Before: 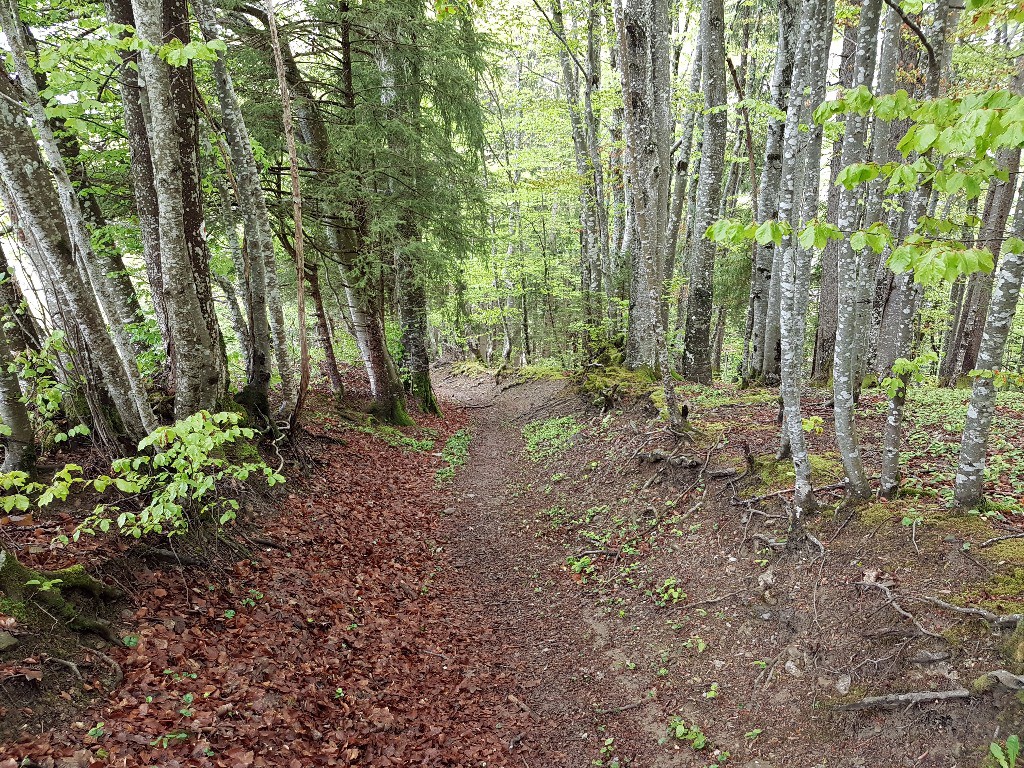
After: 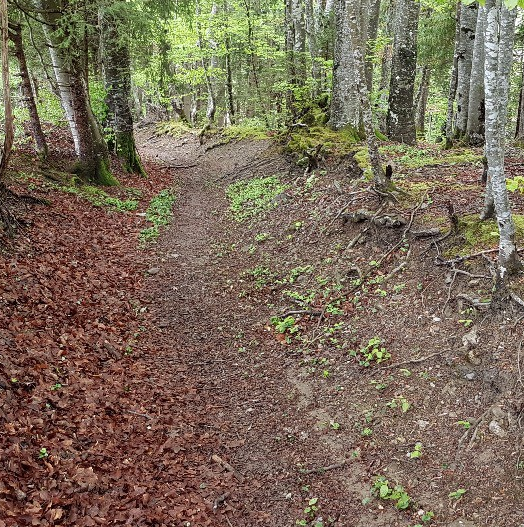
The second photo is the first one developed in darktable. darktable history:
crop and rotate: left 28.914%, top 31.321%, right 19.835%
